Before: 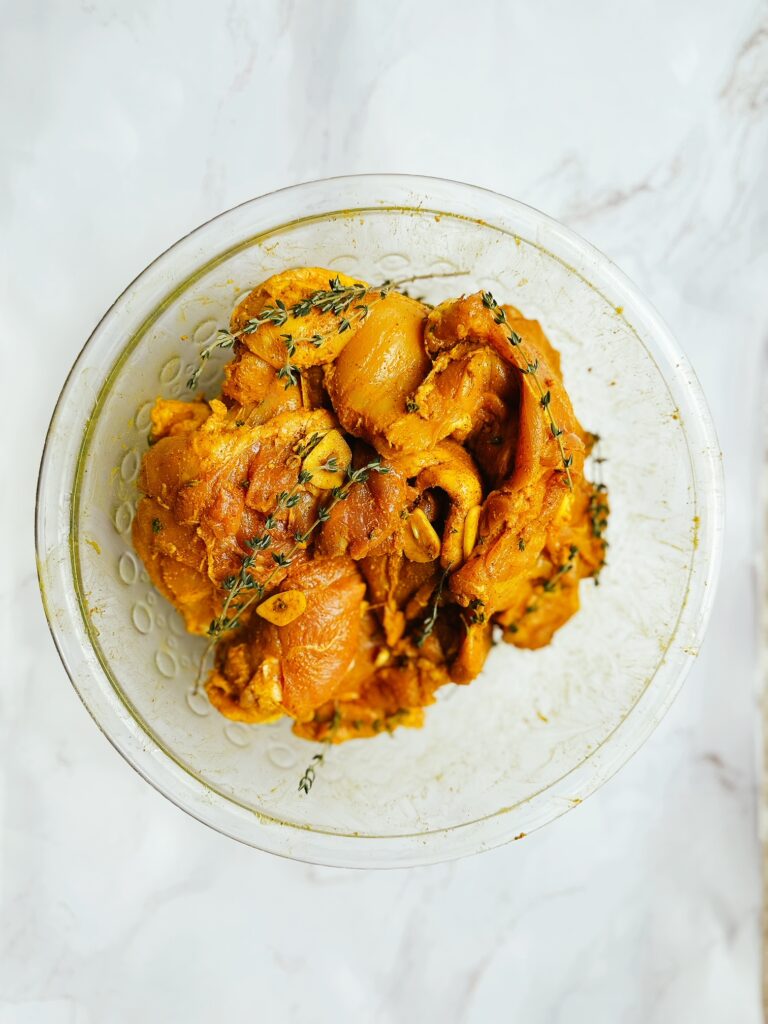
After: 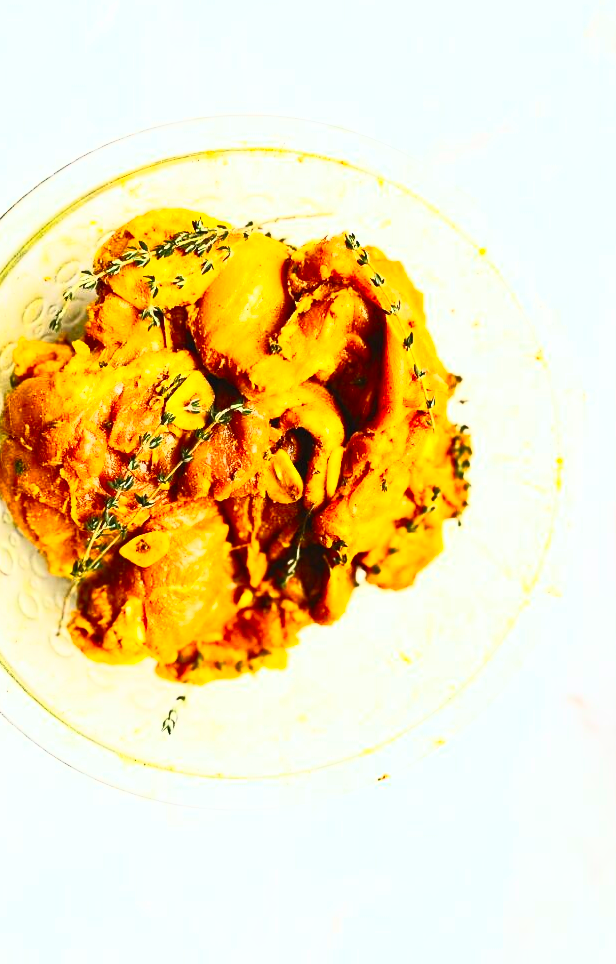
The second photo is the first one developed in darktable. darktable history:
crop and rotate: left 17.959%, top 5.771%, right 1.742%
contrast brightness saturation: contrast 0.83, brightness 0.59, saturation 0.59
